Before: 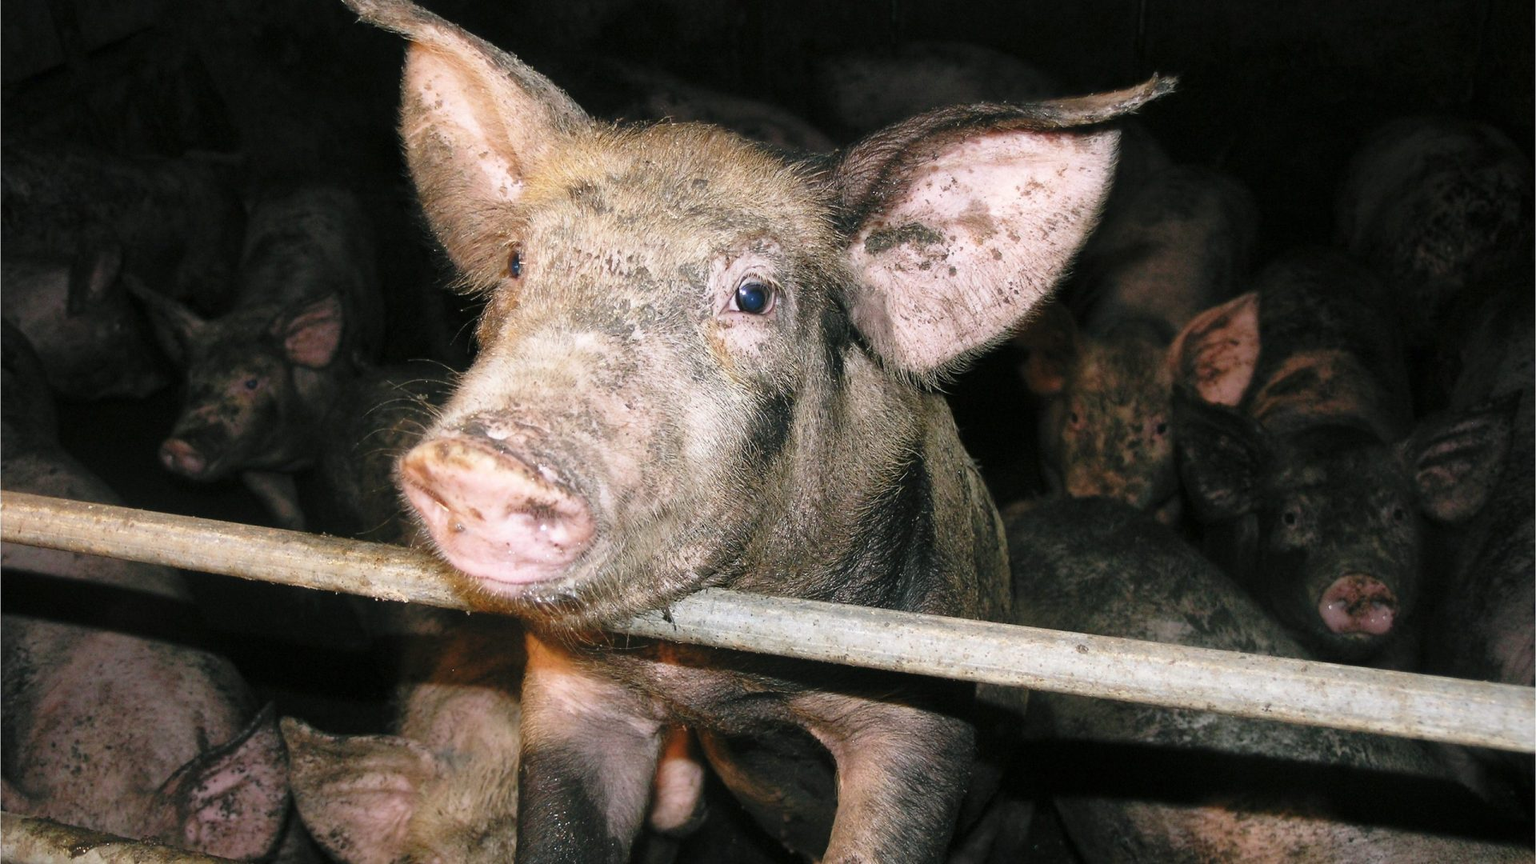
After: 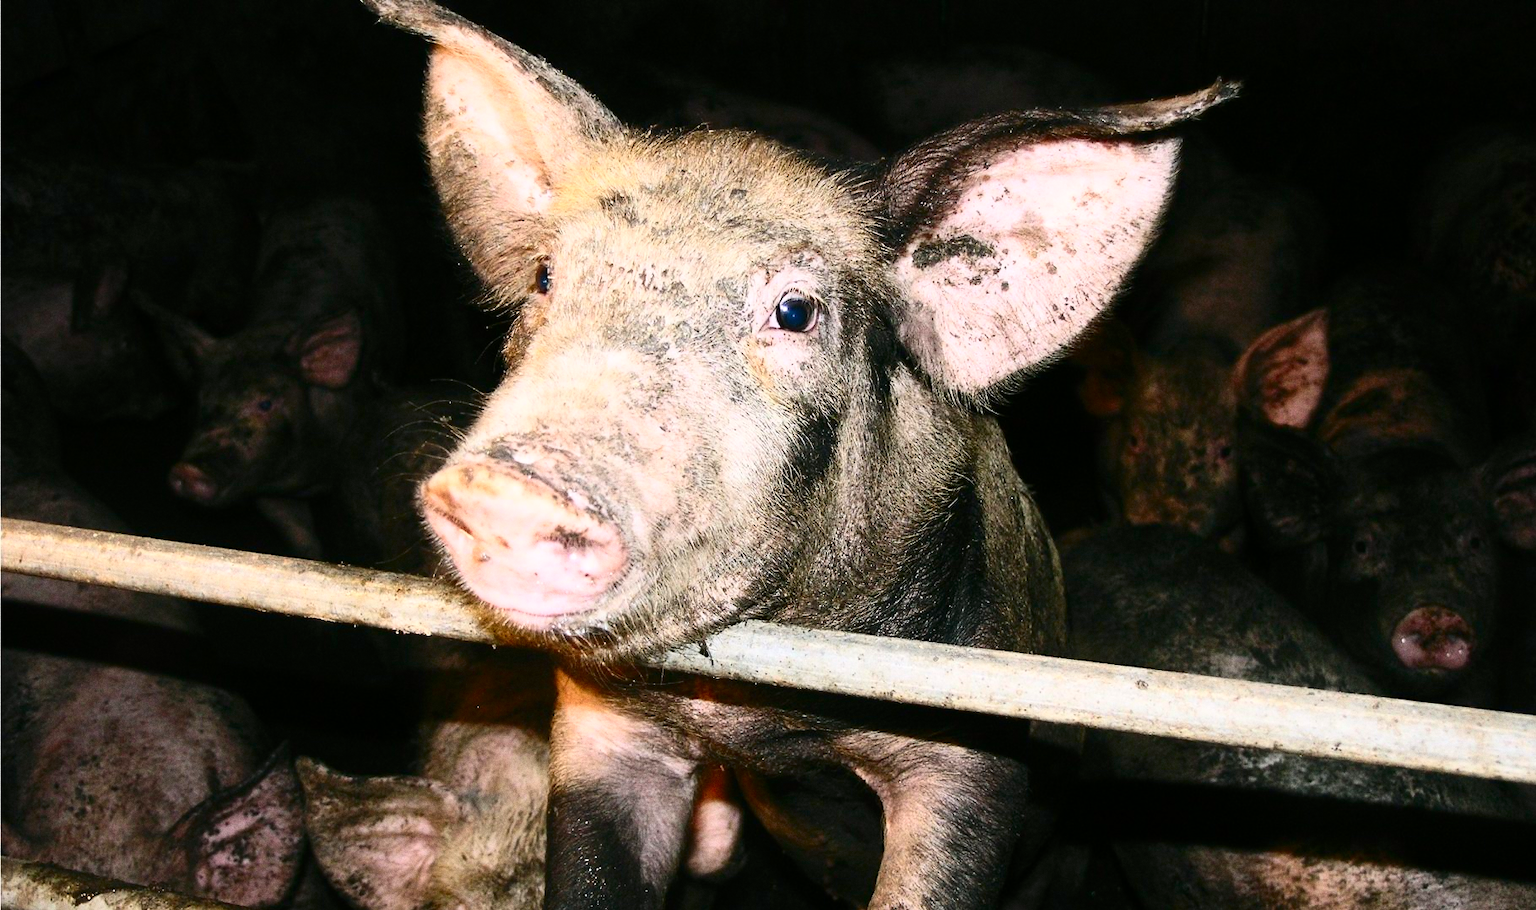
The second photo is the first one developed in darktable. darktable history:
crop and rotate: right 5.167%
contrast brightness saturation: contrast 0.4, brightness 0.05, saturation 0.25
grain: coarseness 0.09 ISO
